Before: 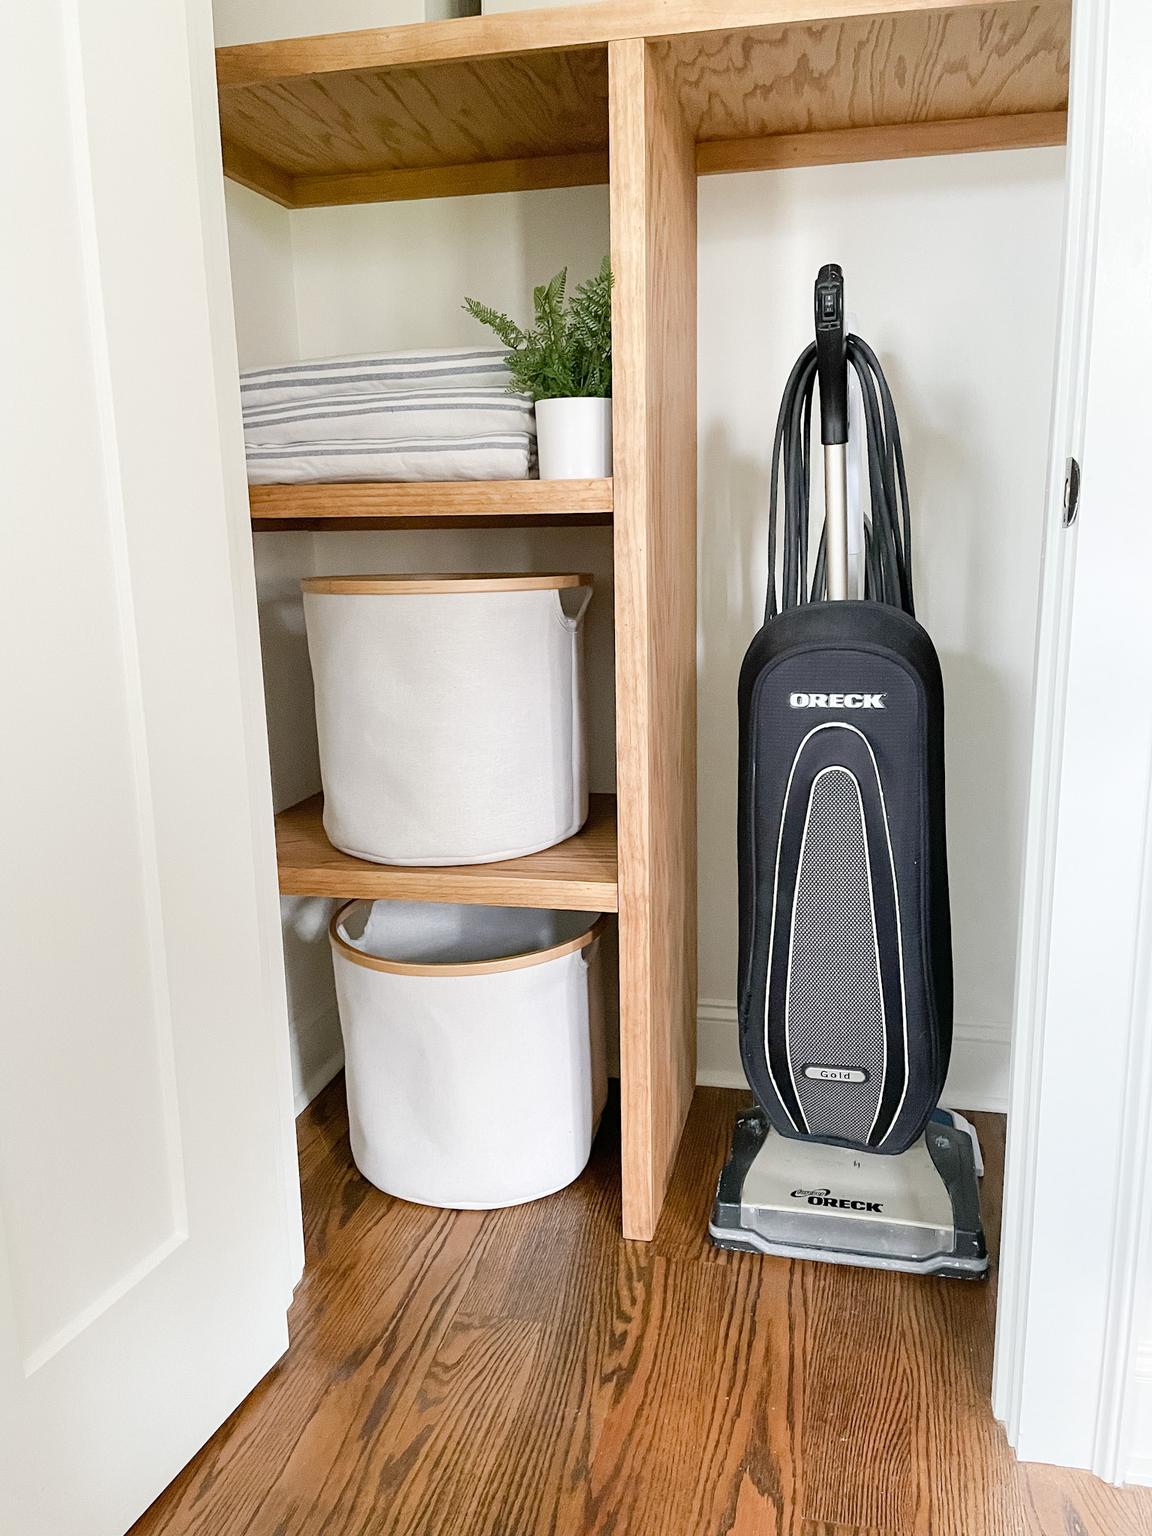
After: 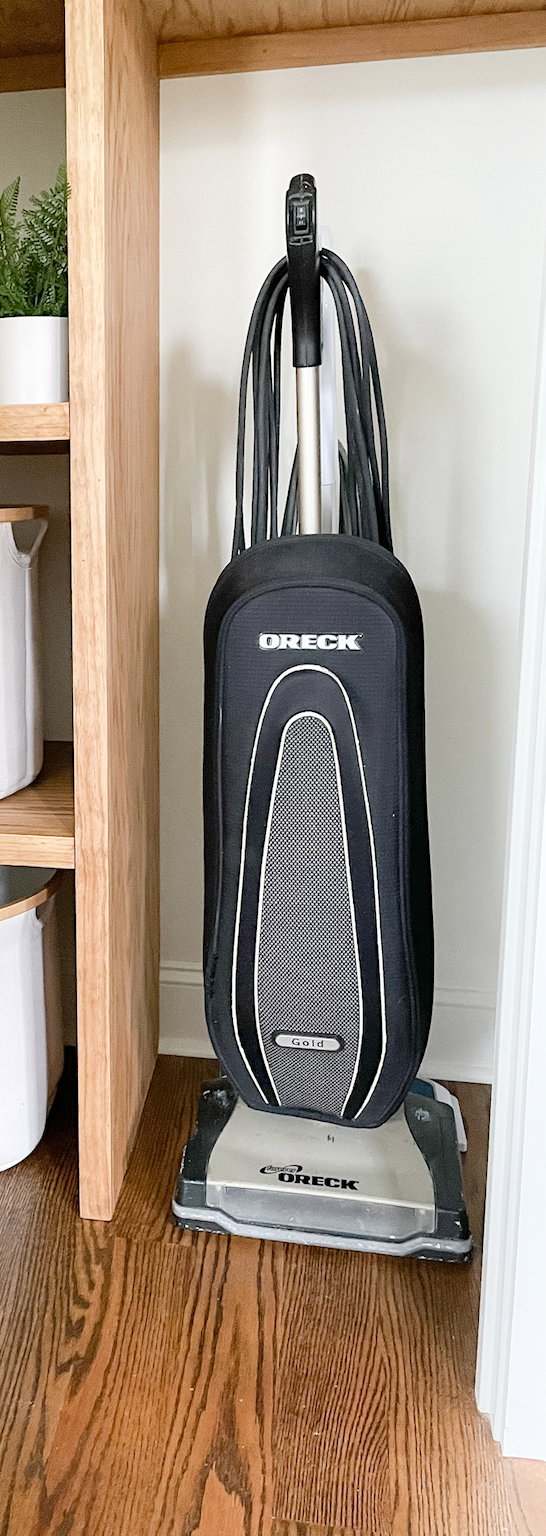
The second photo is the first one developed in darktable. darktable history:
shadows and highlights: shadows -23.08, highlights 46.15, soften with gaussian
local contrast: mode bilateral grid, contrast 100, coarseness 100, detail 108%, midtone range 0.2
color correction: highlights a* 0.003, highlights b* -0.283
crop: left 47.628%, top 6.643%, right 7.874%
